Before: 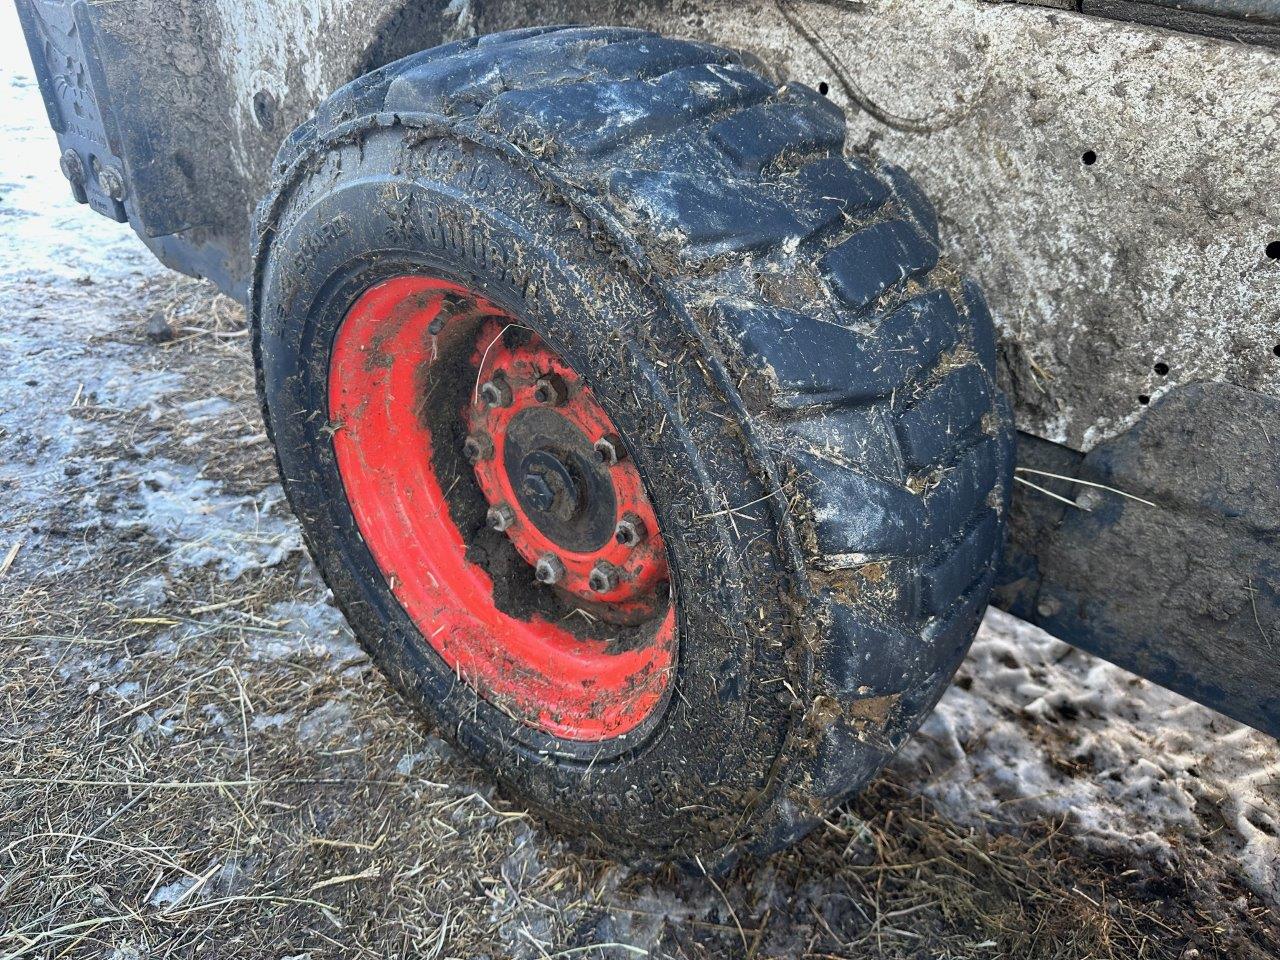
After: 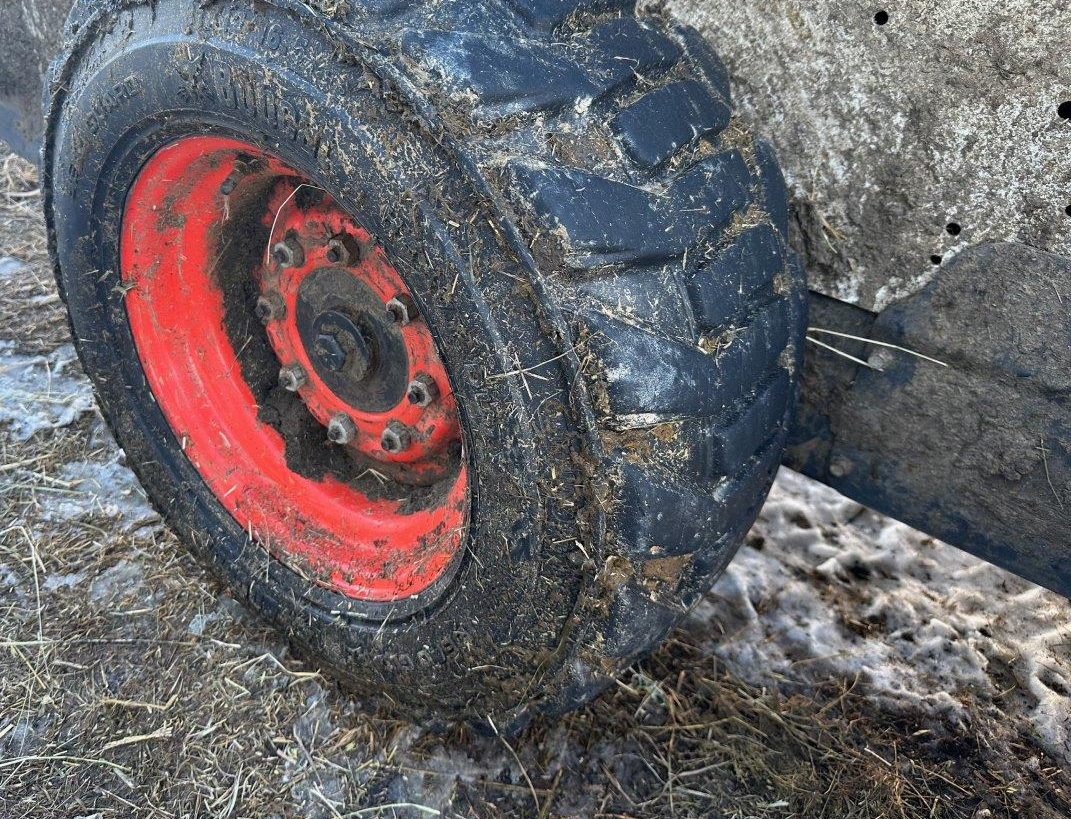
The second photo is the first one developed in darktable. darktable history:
crop: left 16.294%, top 14.647%
